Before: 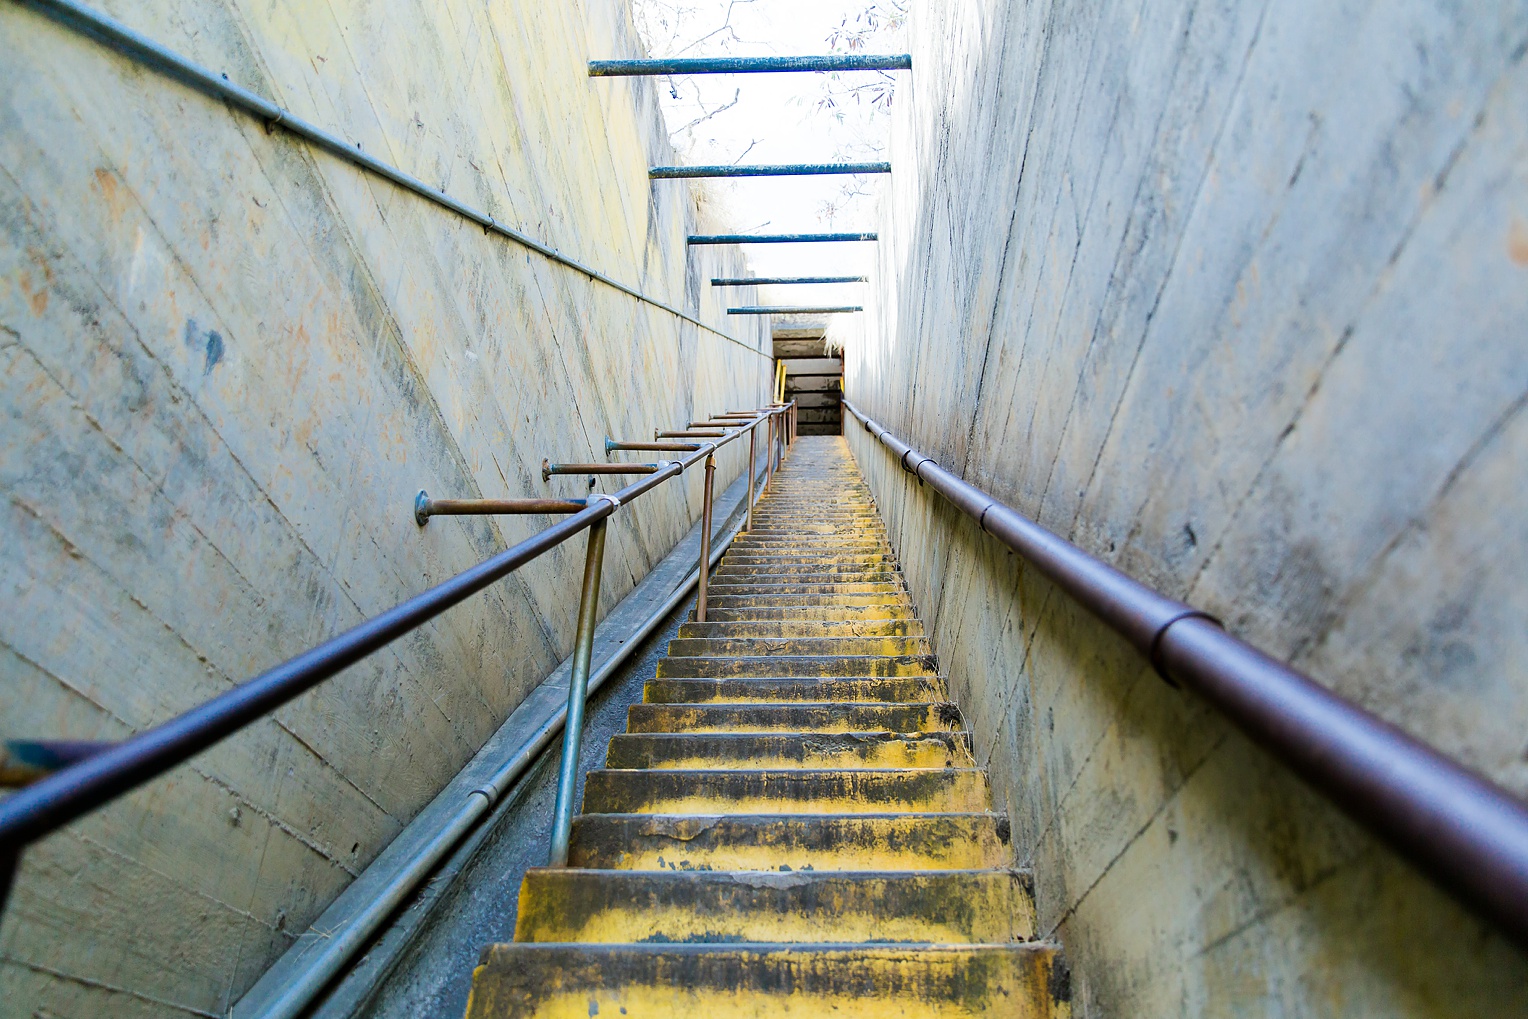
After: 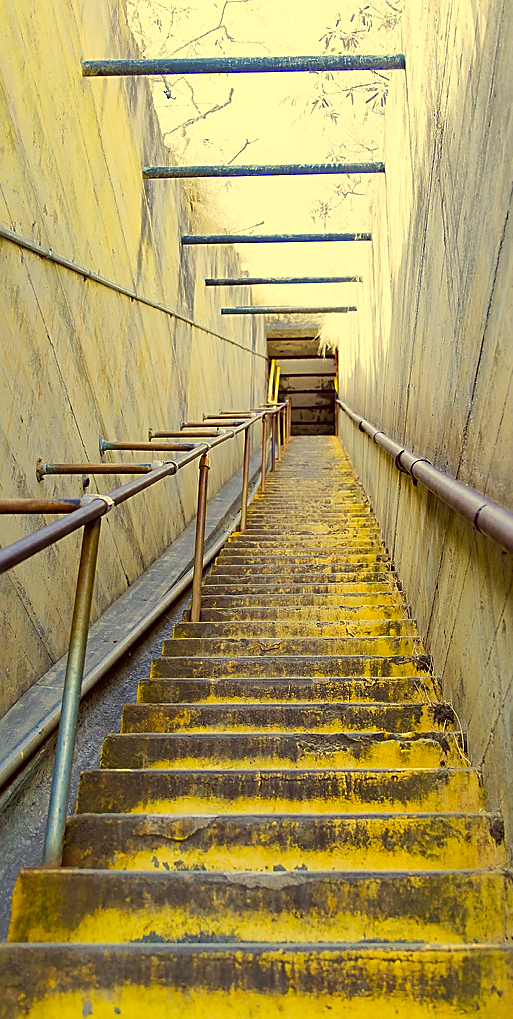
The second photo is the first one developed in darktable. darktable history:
crop: left 33.143%, right 33.24%
sharpen: amount 0.49
color correction: highlights a* -0.438, highlights b* 39.99, shadows a* 9.55, shadows b* -0.153
shadows and highlights: on, module defaults
